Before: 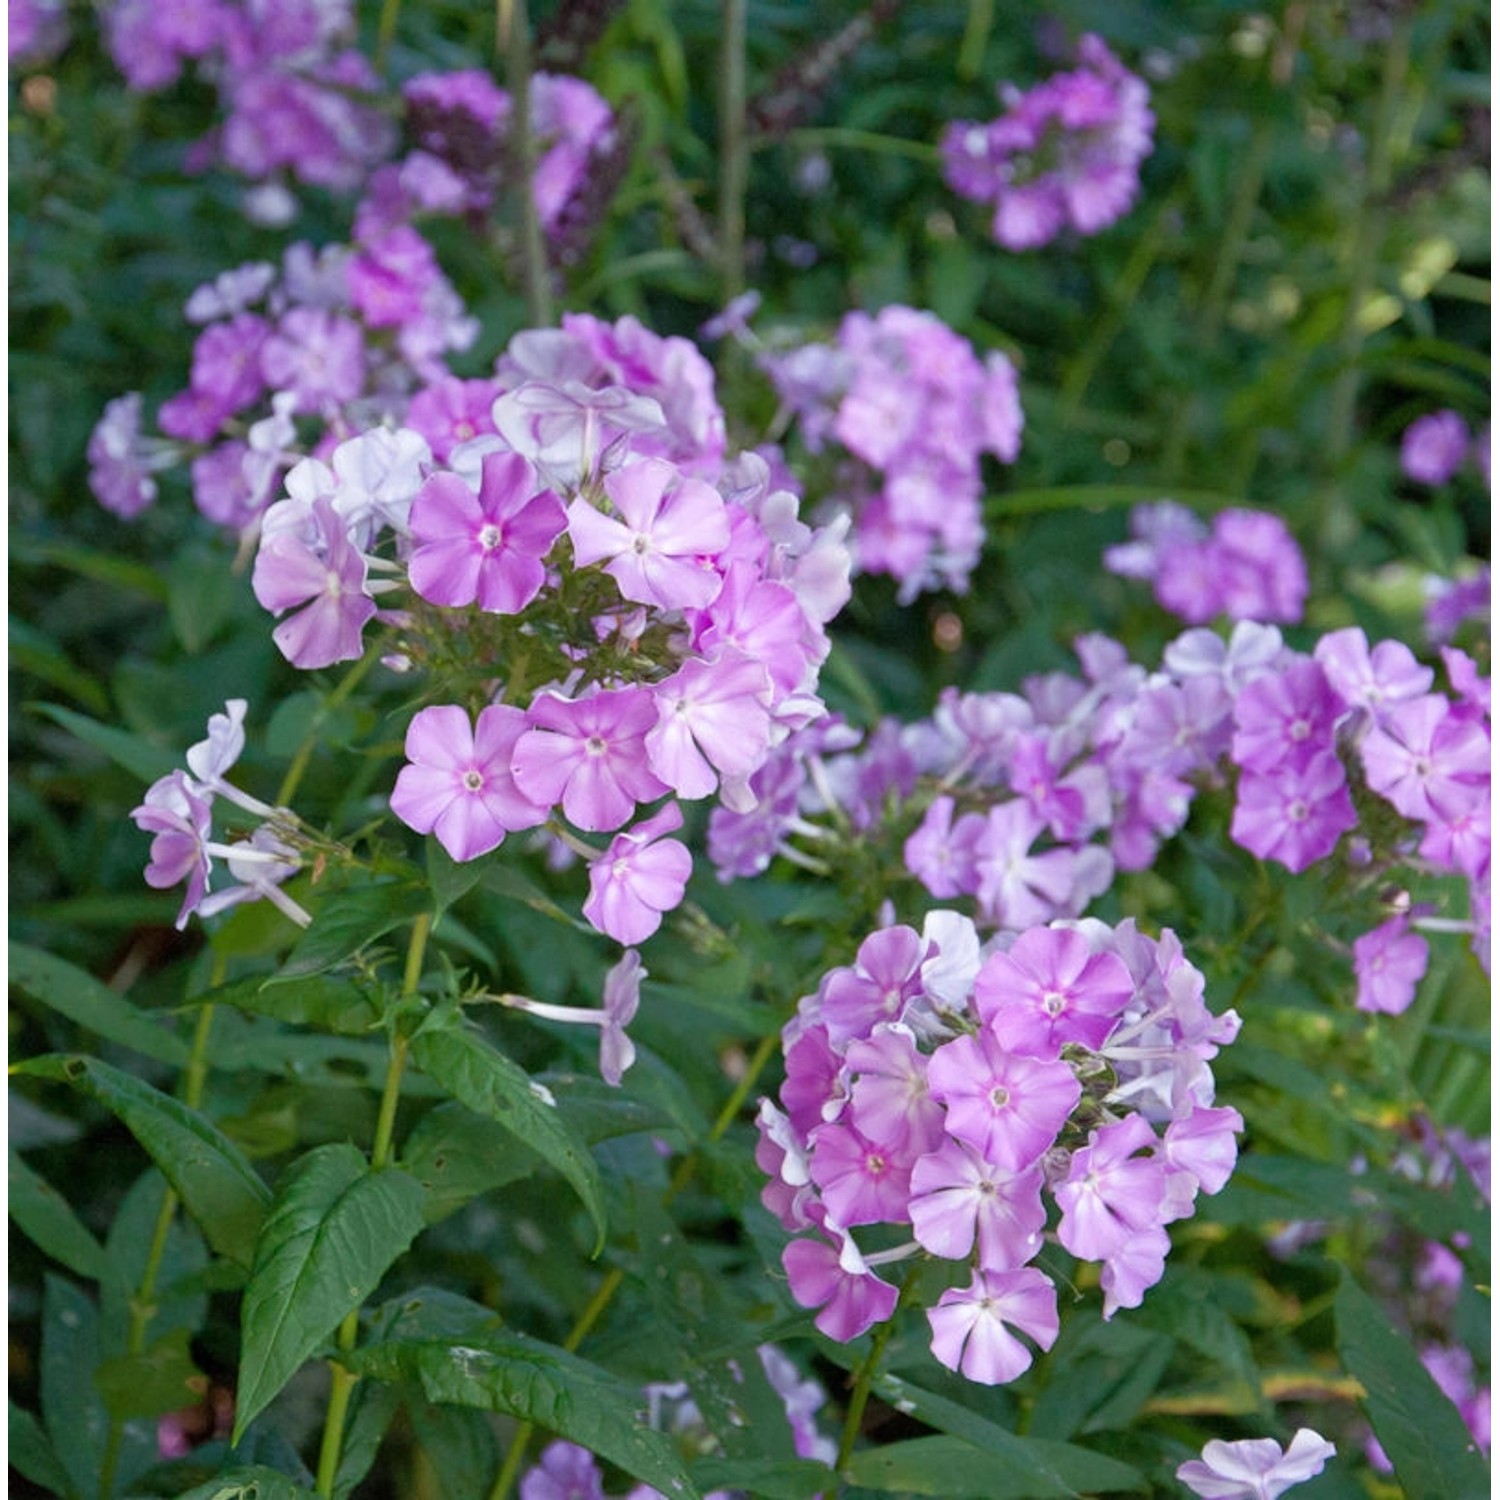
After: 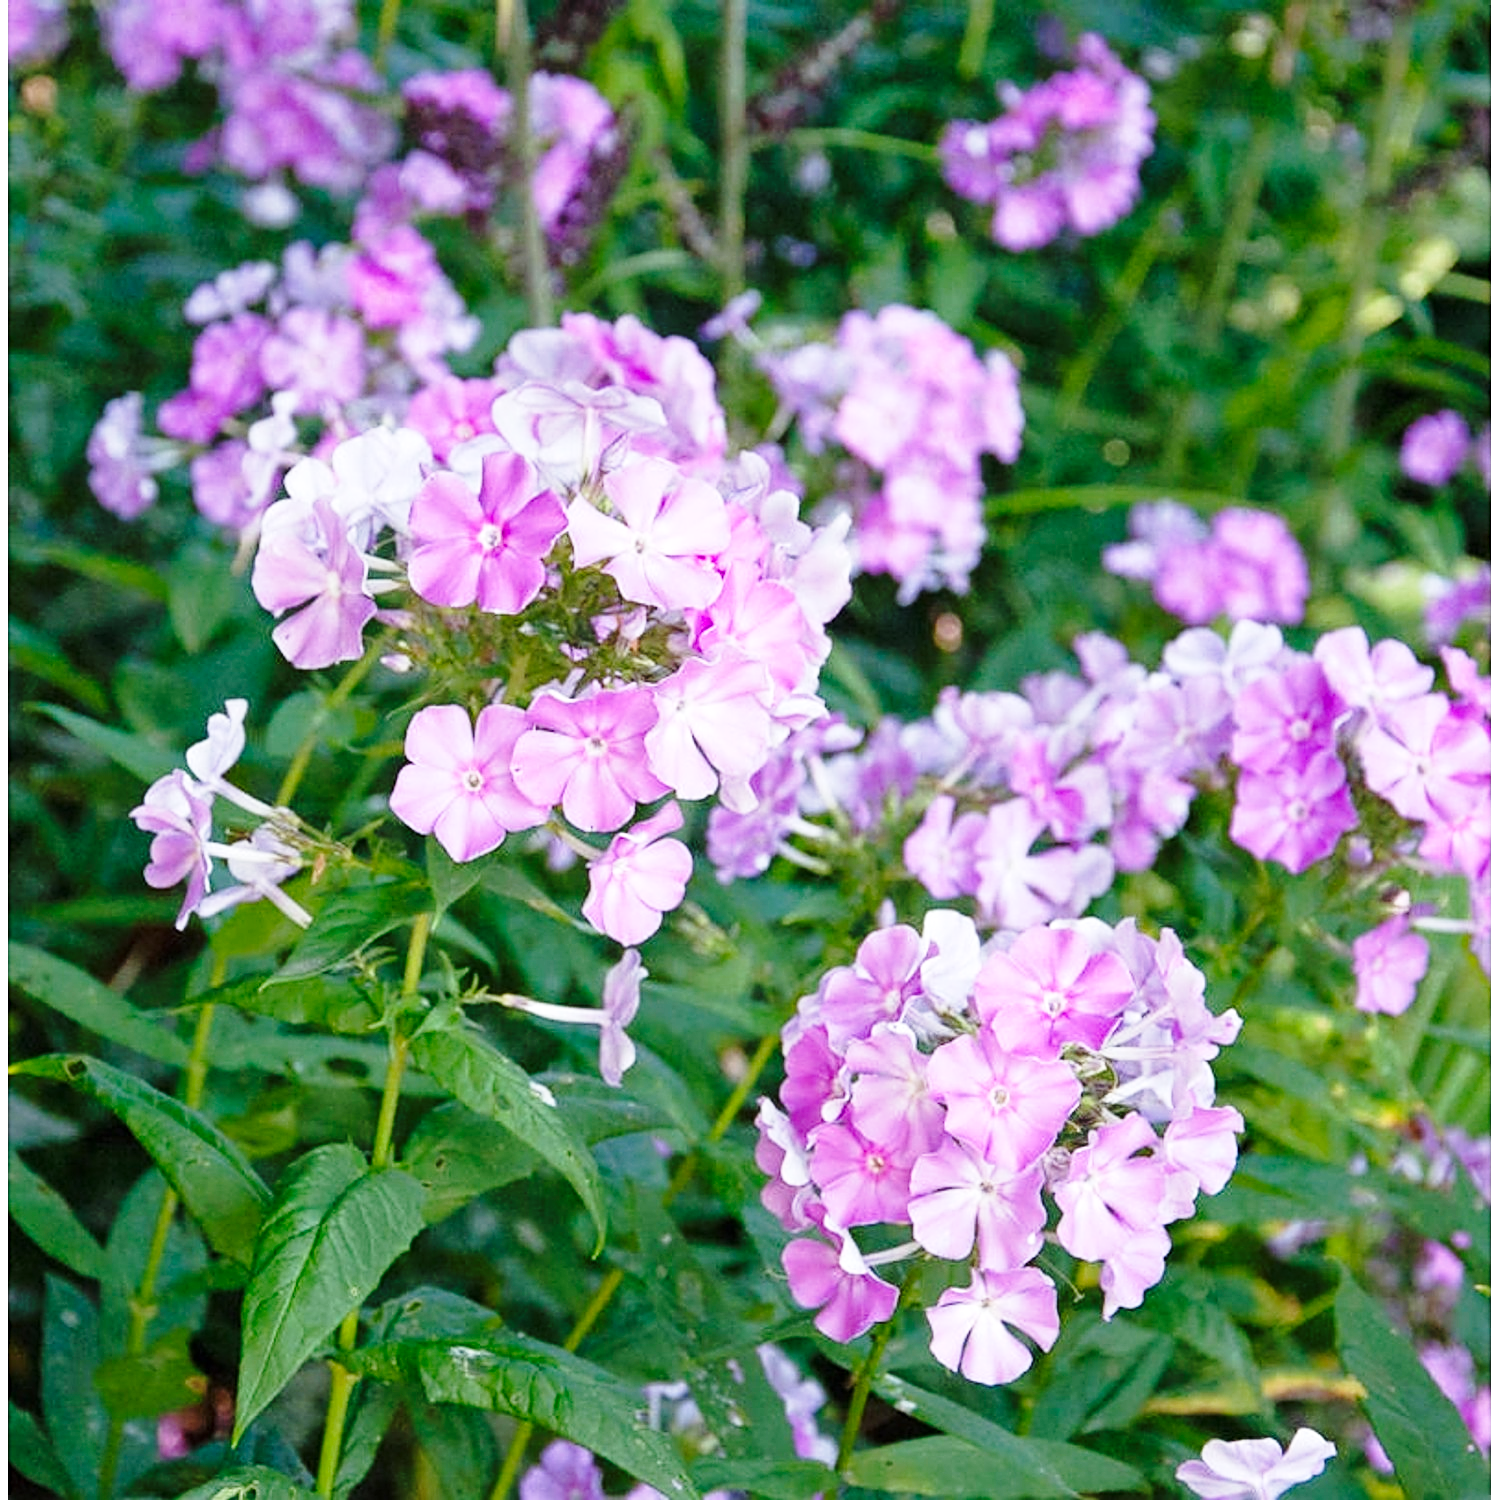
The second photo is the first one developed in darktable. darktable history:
exposure: exposure 0.128 EV, compensate highlight preservation false
sharpen: on, module defaults
base curve: curves: ch0 [(0, 0) (0.028, 0.03) (0.121, 0.232) (0.46, 0.748) (0.859, 0.968) (1, 1)], preserve colors none
